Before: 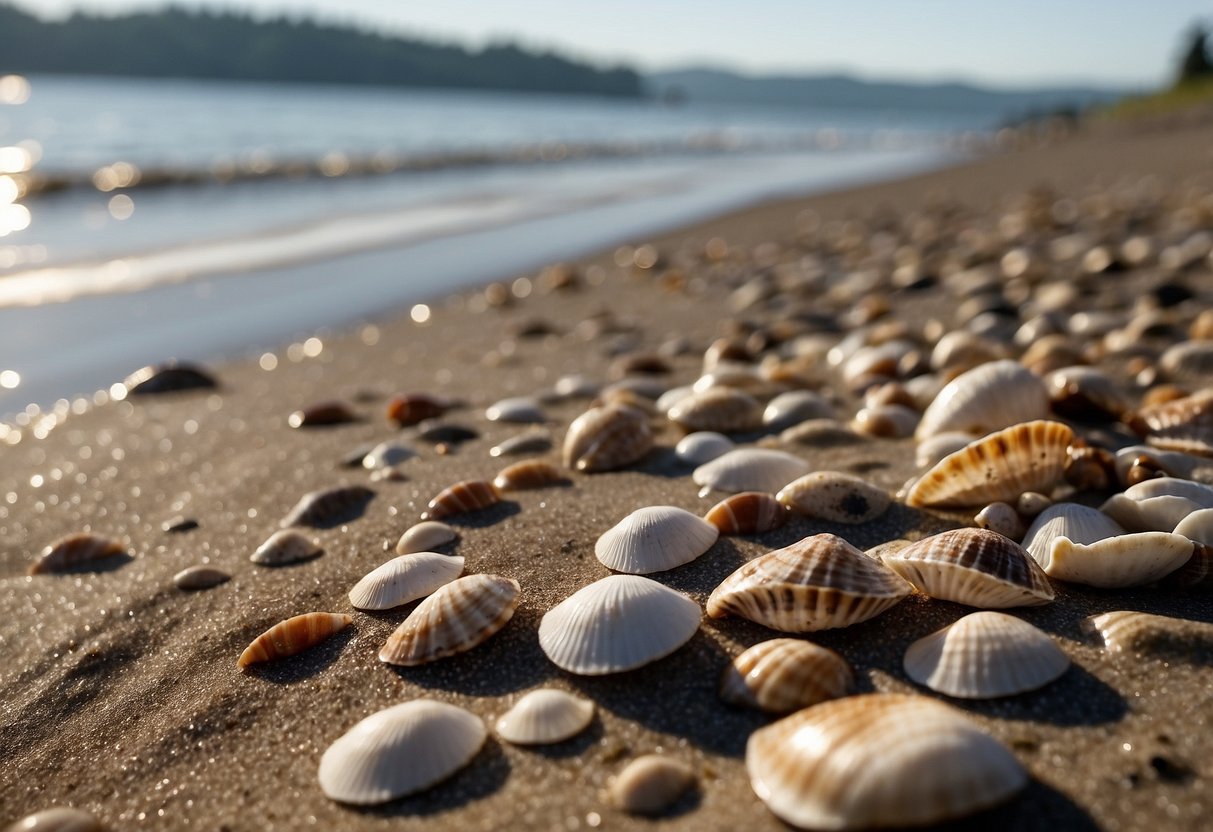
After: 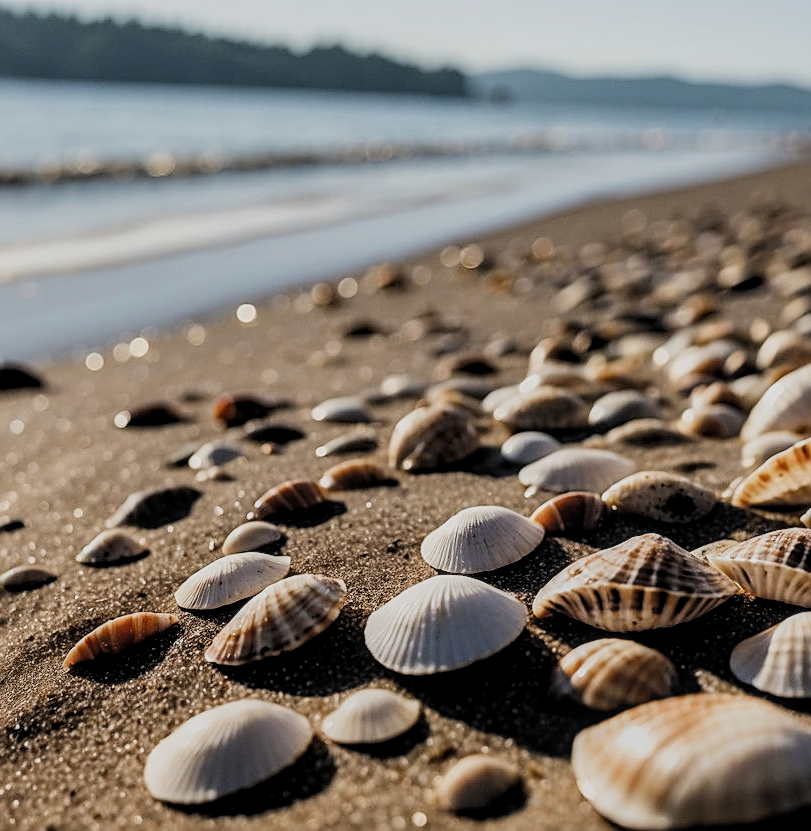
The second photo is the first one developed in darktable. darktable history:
crop and rotate: left 14.415%, right 18.659%
local contrast: on, module defaults
exposure: exposure 0.36 EV, compensate exposure bias true, compensate highlight preservation false
sharpen: amount 0.741
shadows and highlights: shadows 25.67, white point adjustment -3.04, highlights -30.2
filmic rgb: black relative exposure -5 EV, white relative exposure 3.98 EV, hardness 2.91, contrast 1.297, color science v5 (2021), contrast in shadows safe, contrast in highlights safe
